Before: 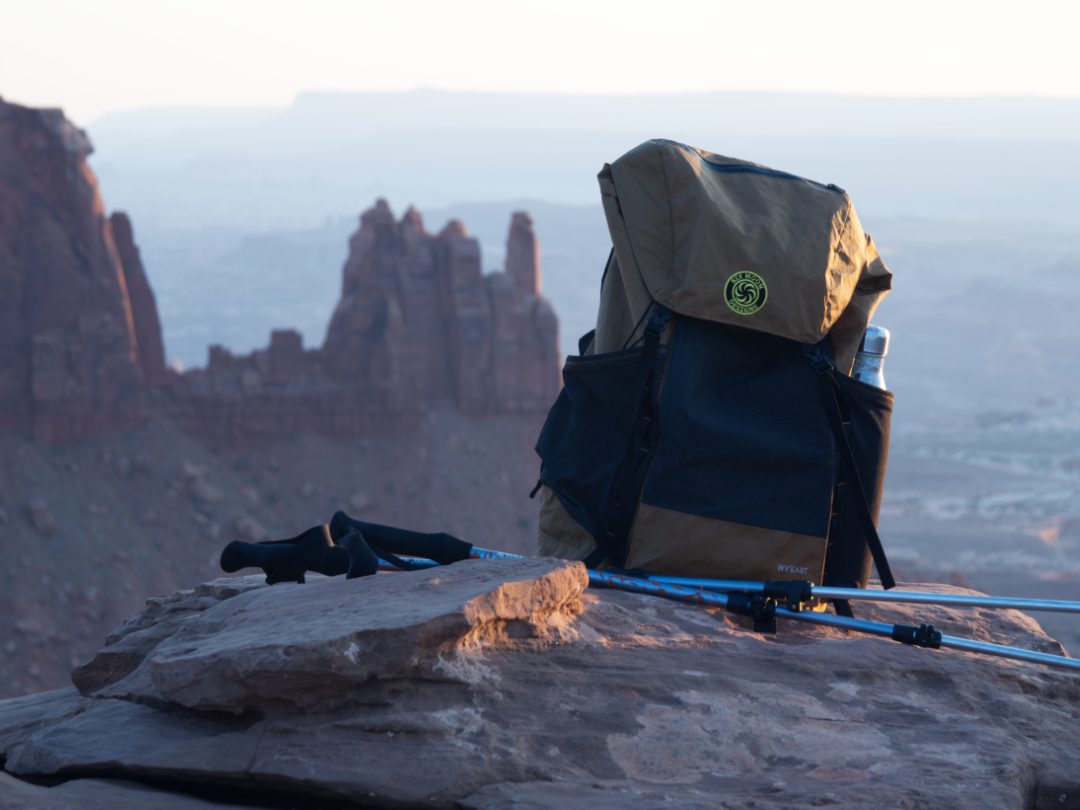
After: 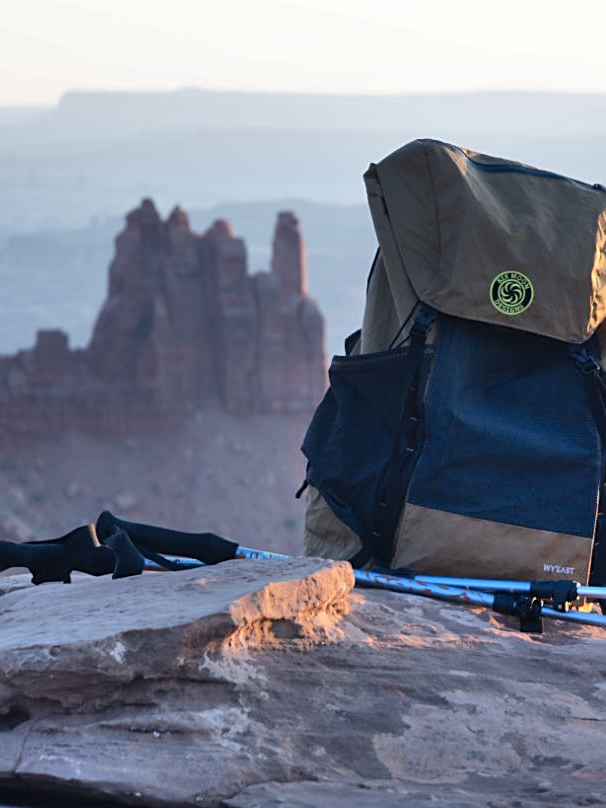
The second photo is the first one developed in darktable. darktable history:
sharpen: on, module defaults
shadows and highlights: shadows 75, highlights -60.85, soften with gaussian
crop: left 21.674%, right 22.086%
